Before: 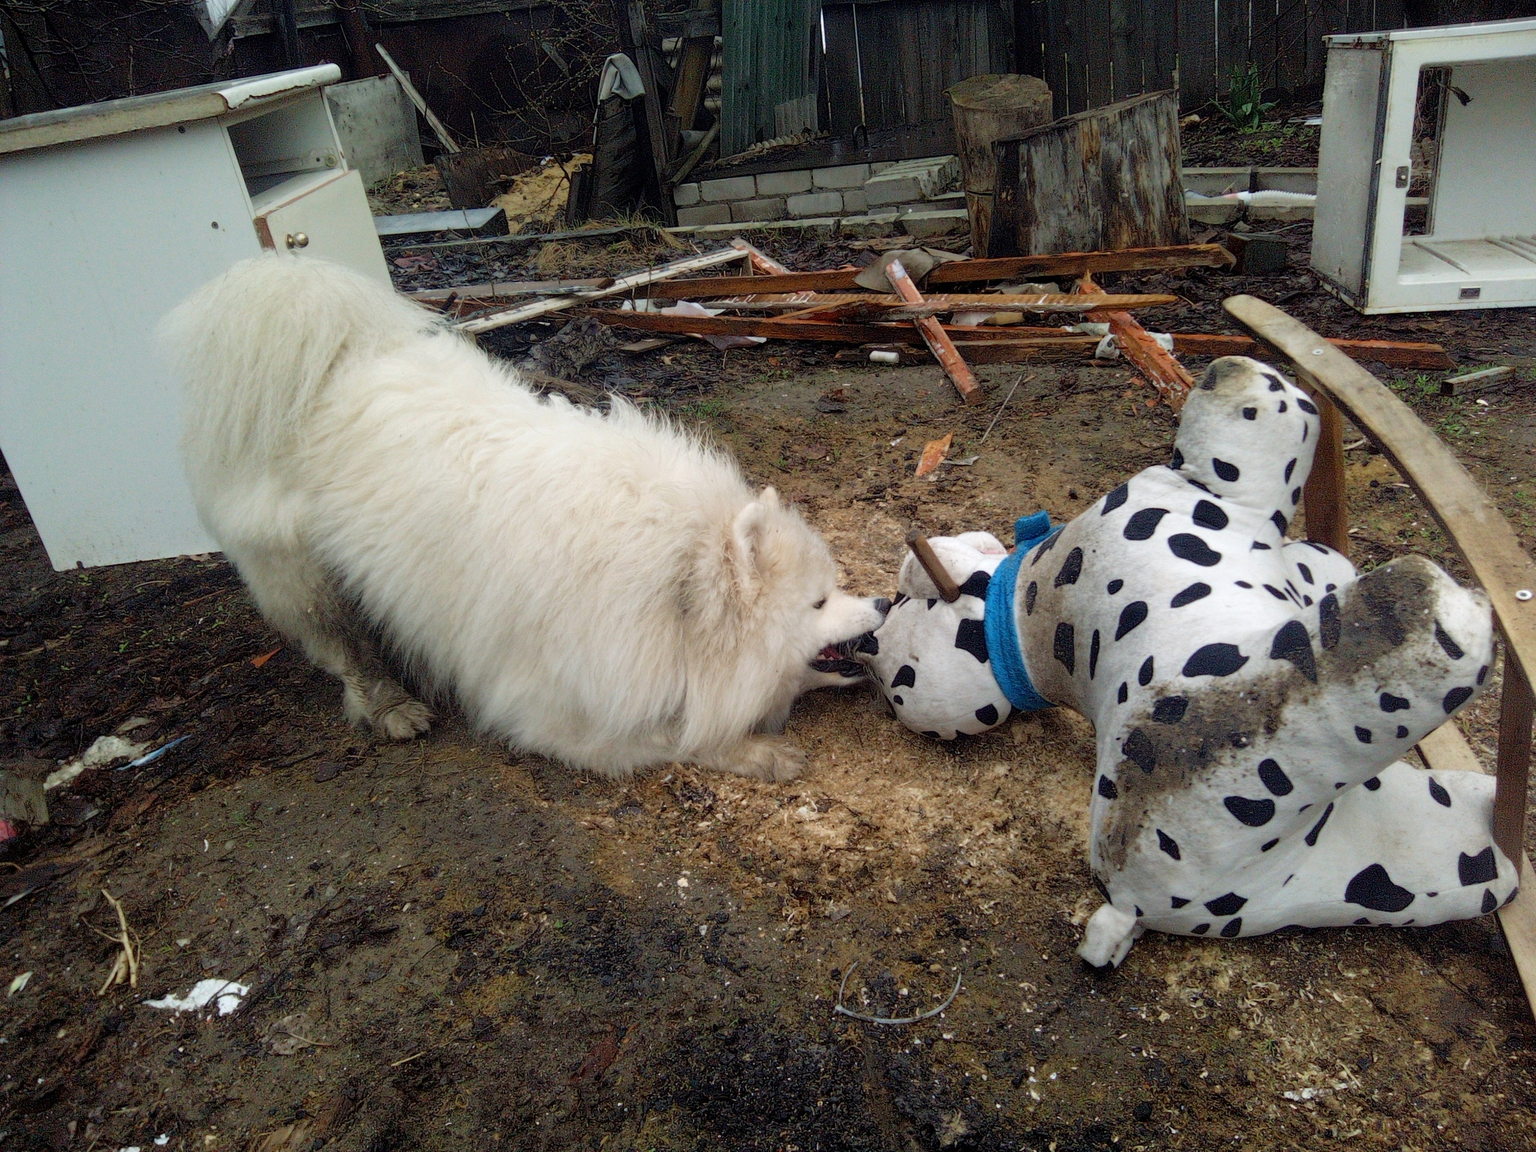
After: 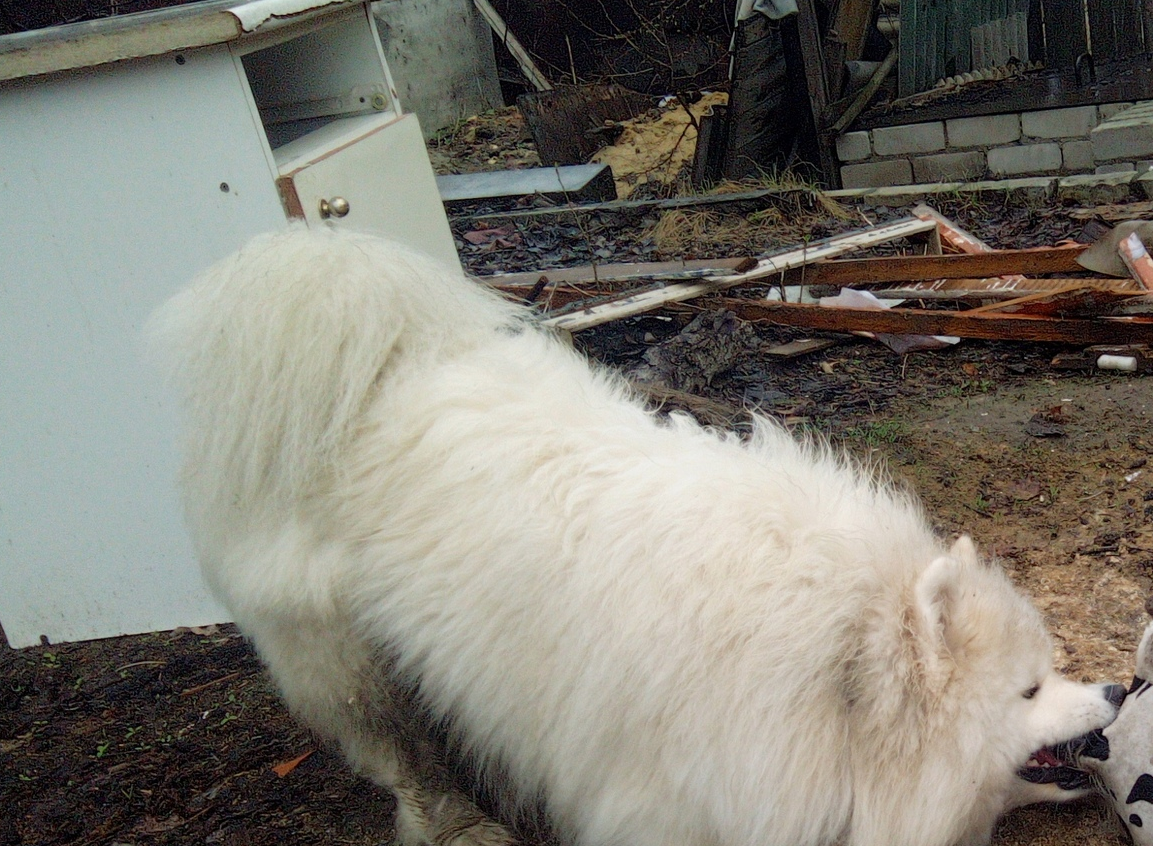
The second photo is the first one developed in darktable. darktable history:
crop and rotate: left 3.058%, top 7.384%, right 40.629%, bottom 37.512%
